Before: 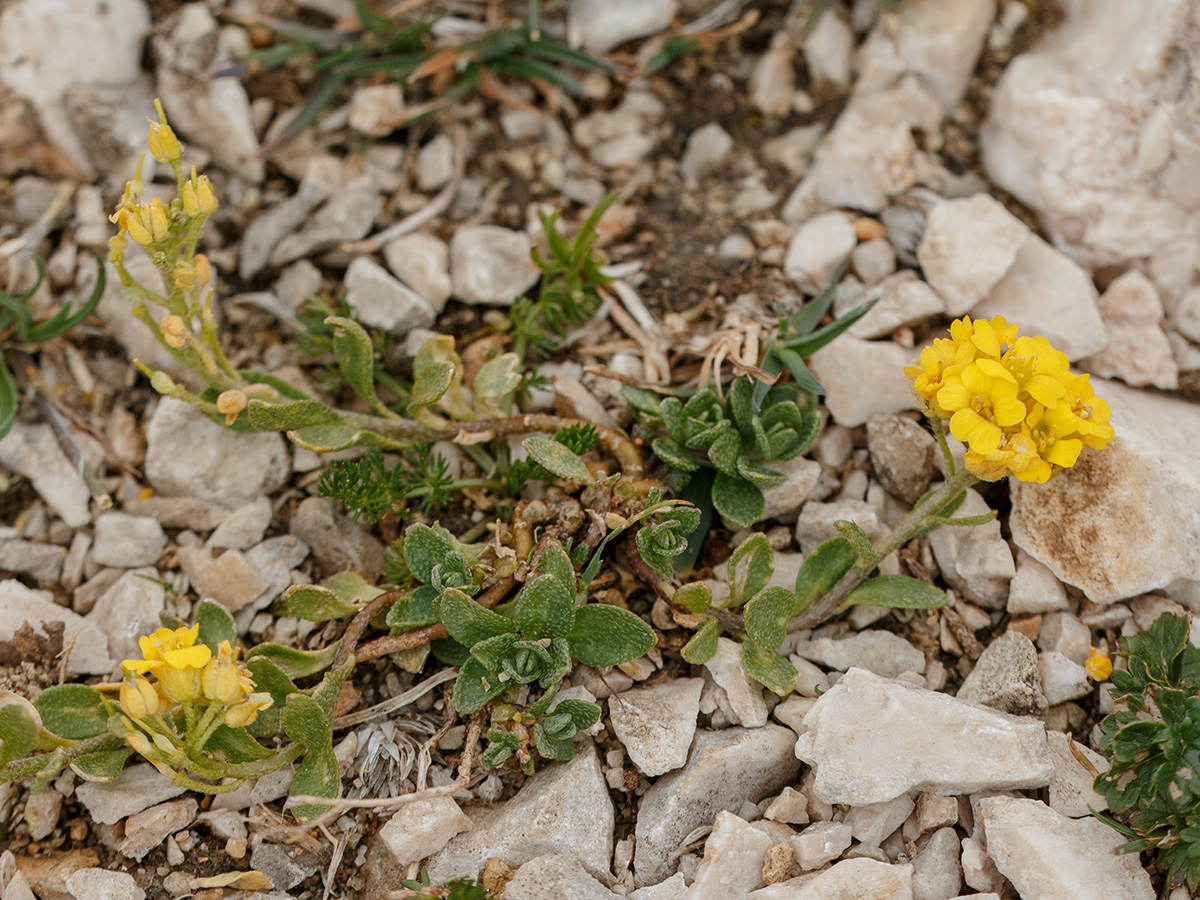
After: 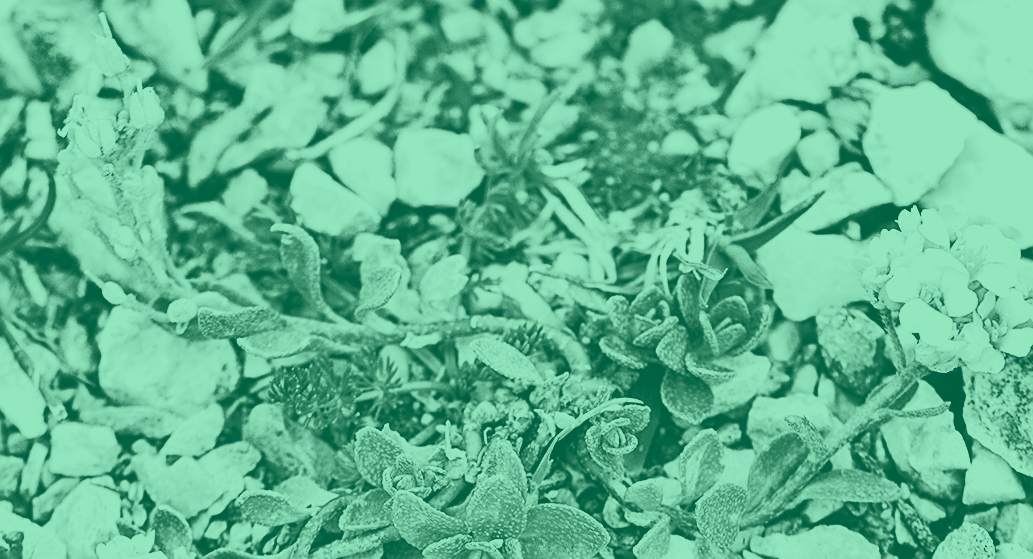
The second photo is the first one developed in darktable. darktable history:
base curve: curves: ch0 [(0, 0) (0.04, 0.03) (0.133, 0.232) (0.448, 0.748) (0.843, 0.968) (1, 1)], preserve colors none
rotate and perspective: rotation -1.32°, lens shift (horizontal) -0.031, crop left 0.015, crop right 0.985, crop top 0.047, crop bottom 0.982
contrast brightness saturation: contrast 0.14
exposure: black level correction 0, exposure 0.7 EV, compensate exposure bias true, compensate highlight preservation false
shadows and highlights: shadows 20.91, highlights -82.73, soften with gaussian
sharpen: on, module defaults
crop: left 3.015%, top 8.969%, right 9.647%, bottom 26.457%
colorize: hue 147.6°, saturation 65%, lightness 21.64%
